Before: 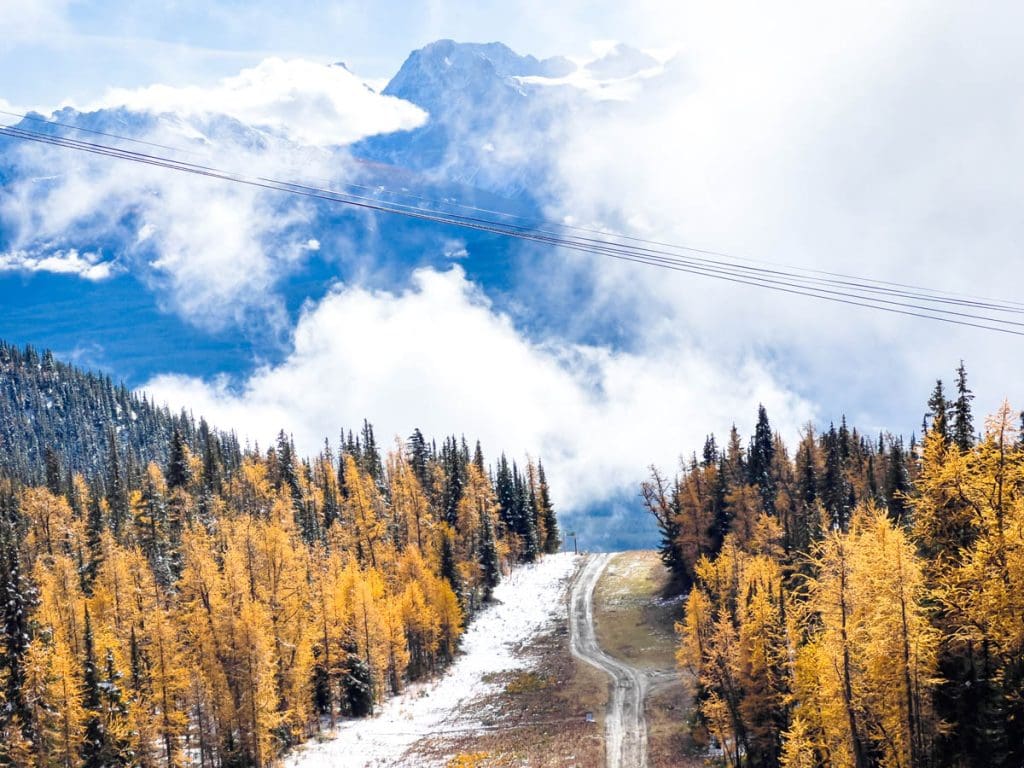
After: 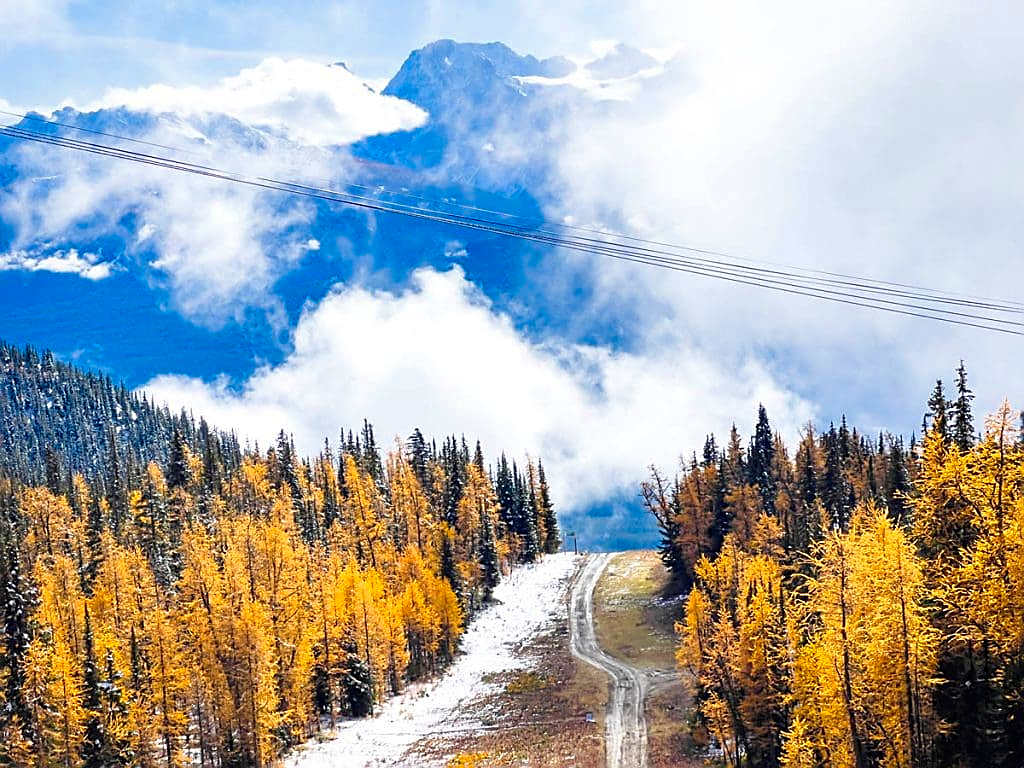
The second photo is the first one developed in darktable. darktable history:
color zones: curves: ch0 [(0, 0.613) (0.01, 0.613) (0.245, 0.448) (0.498, 0.529) (0.642, 0.665) (0.879, 0.777) (0.99, 0.613)]; ch1 [(0, 0) (0.143, 0) (0.286, 0) (0.429, 0) (0.571, 0) (0.714, 0) (0.857, 0)], mix -138.01%
sharpen: radius 1.4, amount 1.25, threshold 0.7
